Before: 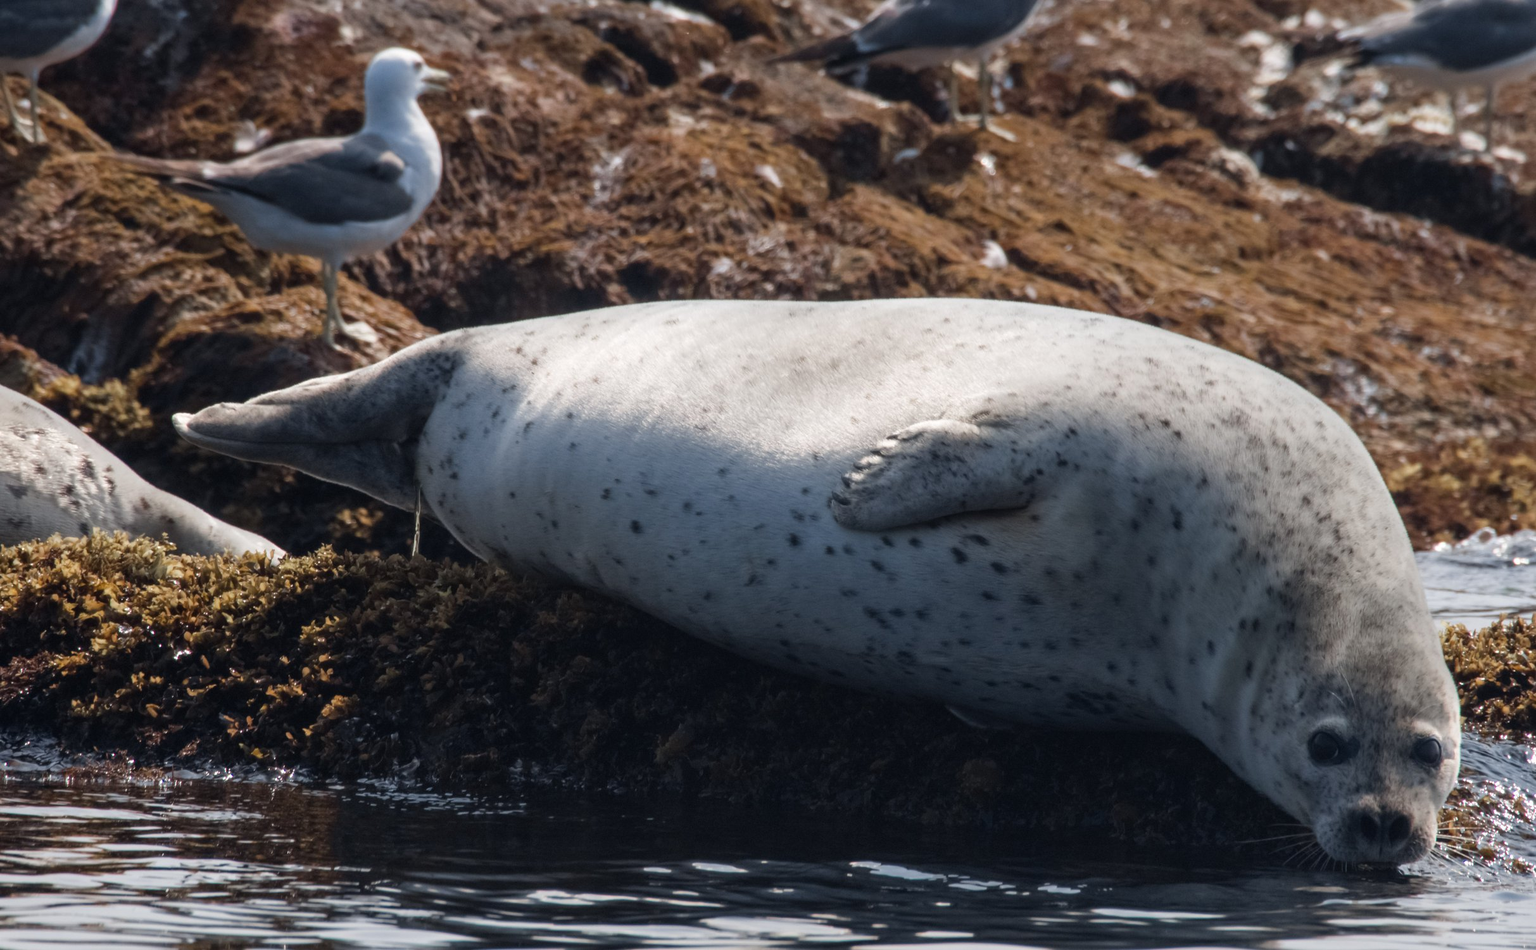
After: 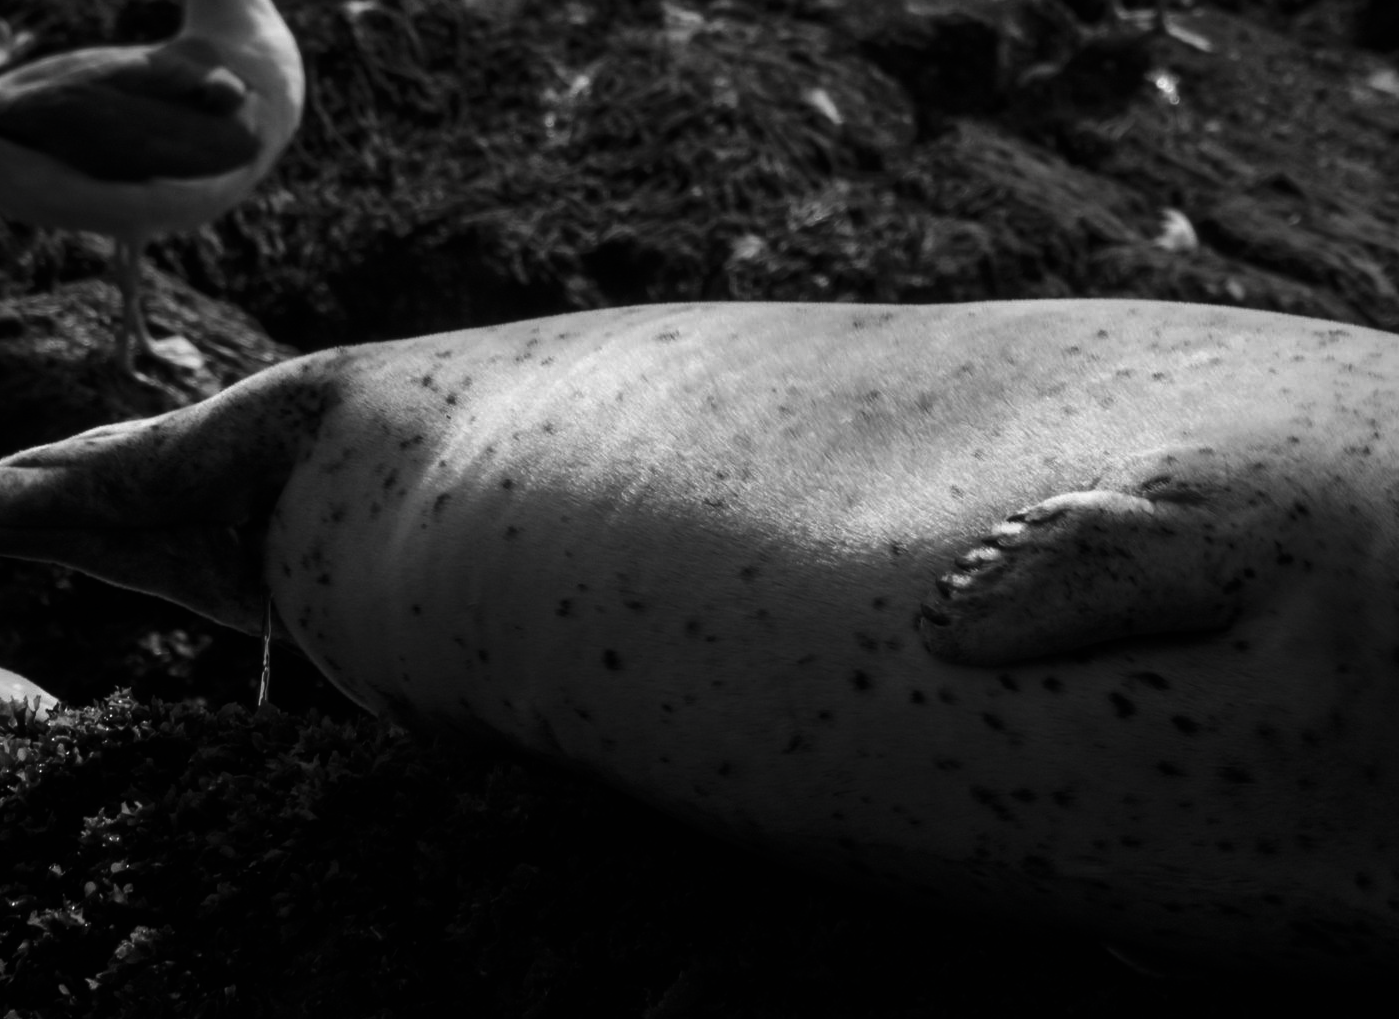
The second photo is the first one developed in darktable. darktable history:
crop: left 16.21%, top 11.515%, right 26.098%, bottom 20.509%
contrast brightness saturation: contrast -0.036, brightness -0.578, saturation -0.981
shadows and highlights: shadows 20.06, highlights -19.73, soften with gaussian
tone equalizer: edges refinement/feathering 500, mask exposure compensation -1.57 EV, preserve details no
